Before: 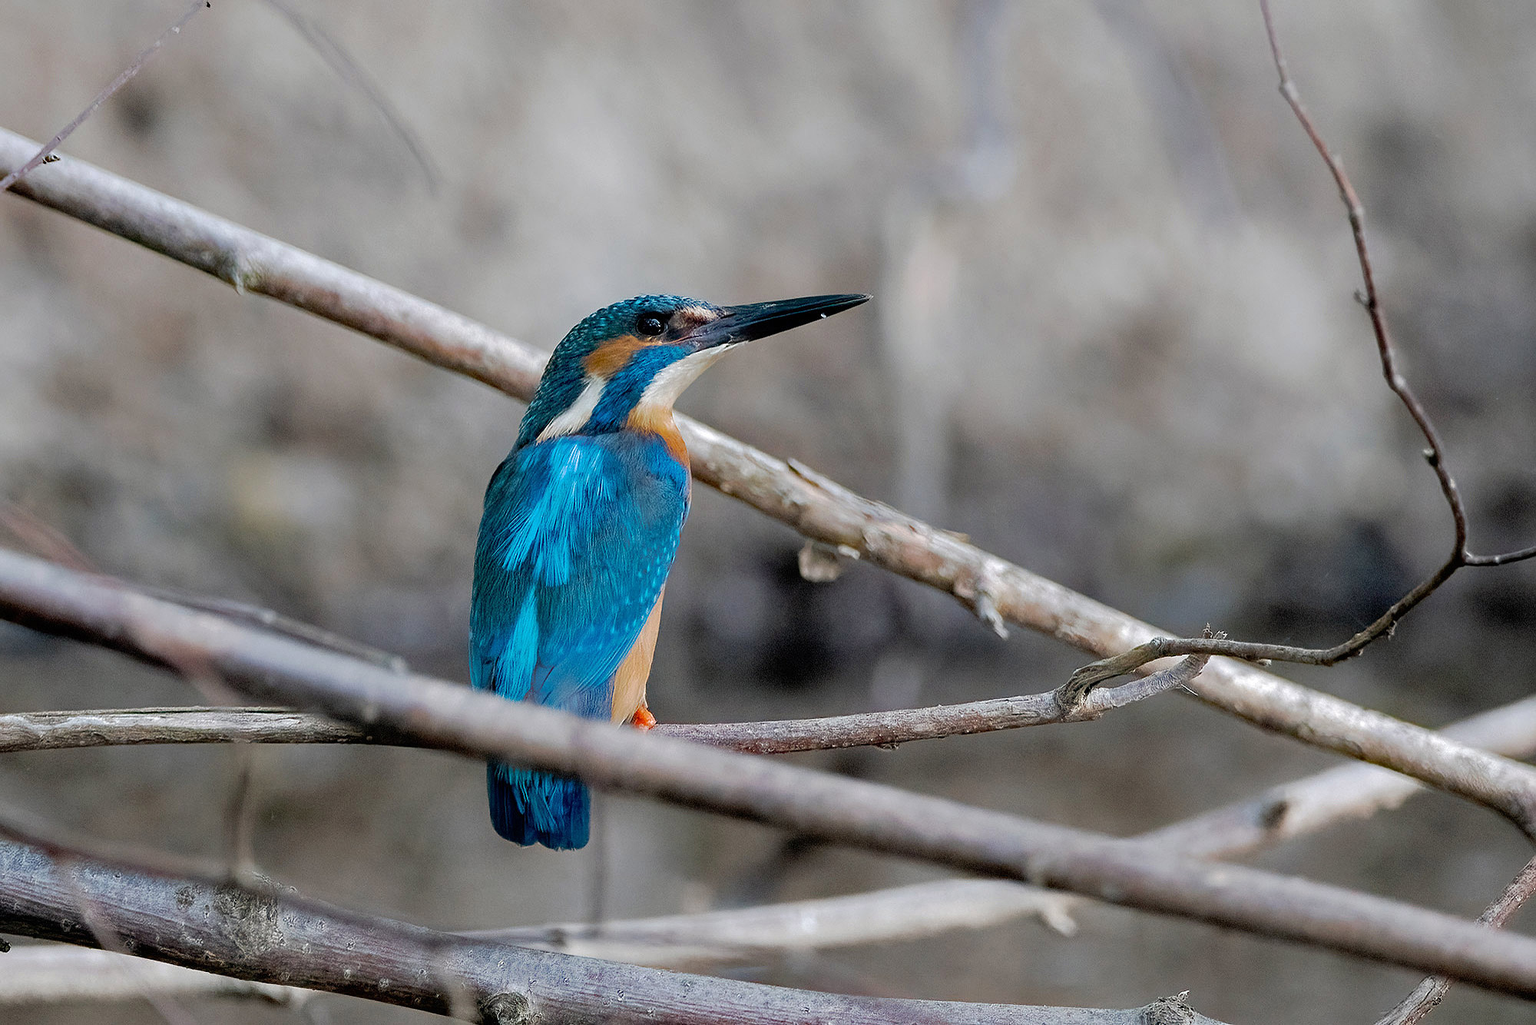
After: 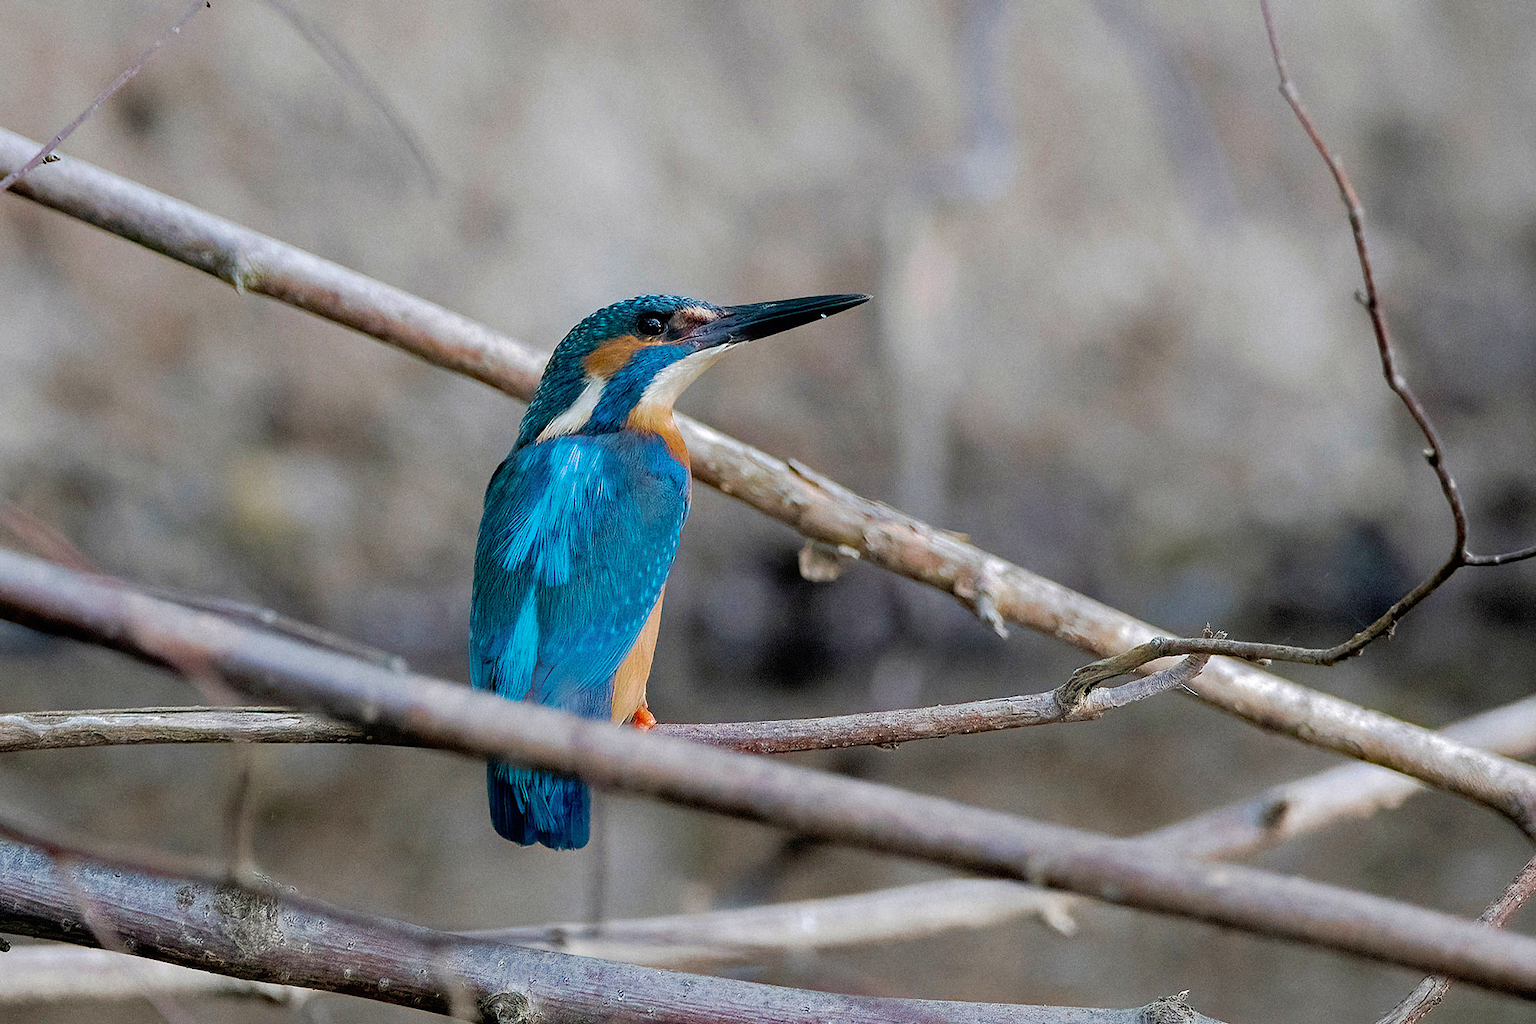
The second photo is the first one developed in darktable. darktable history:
velvia: on, module defaults
grain: coarseness 7.08 ISO, strength 21.67%, mid-tones bias 59.58%
